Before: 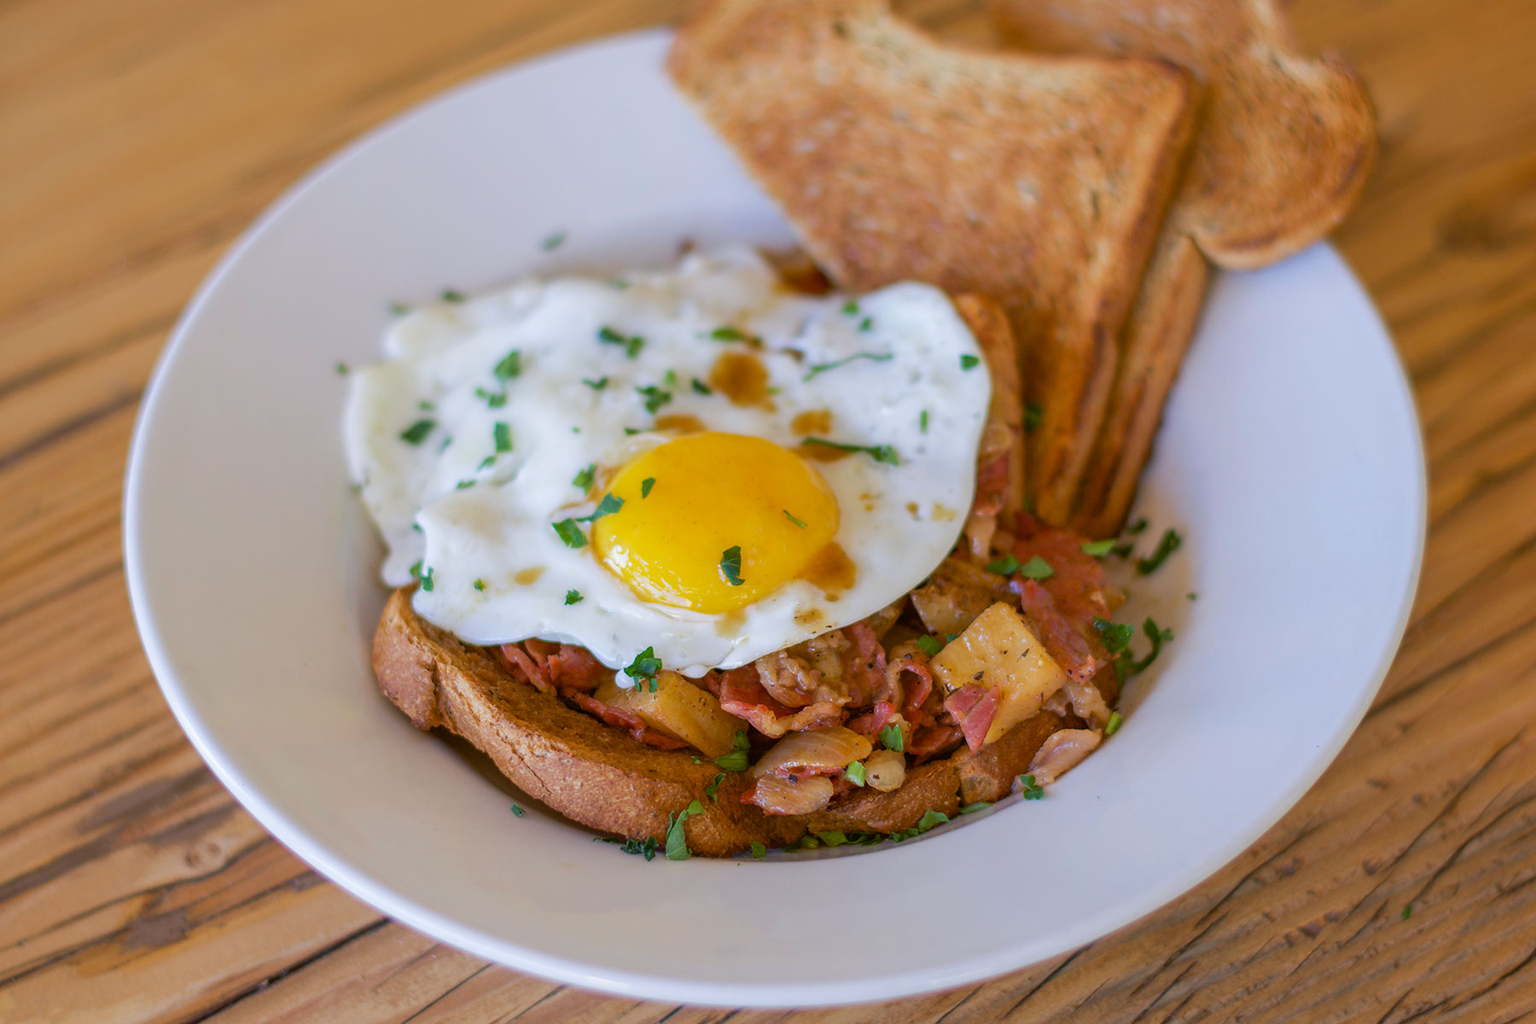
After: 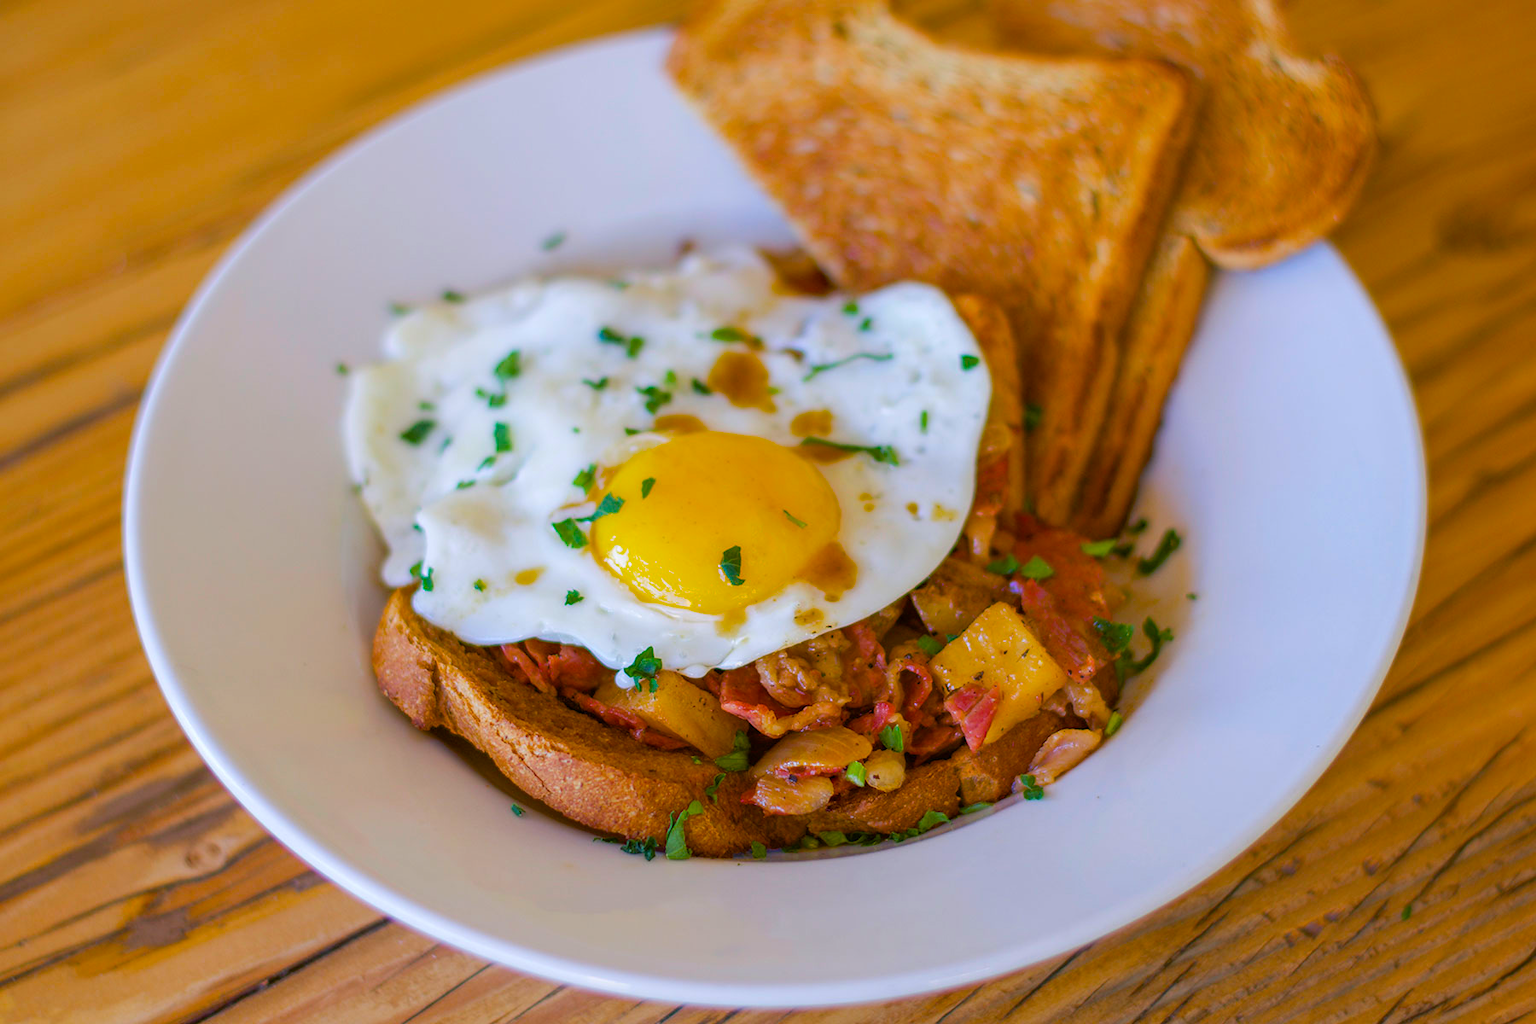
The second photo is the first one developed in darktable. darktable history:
exposure: compensate highlight preservation false
color balance rgb: linear chroma grading › global chroma 15%, perceptual saturation grading › global saturation 30%
